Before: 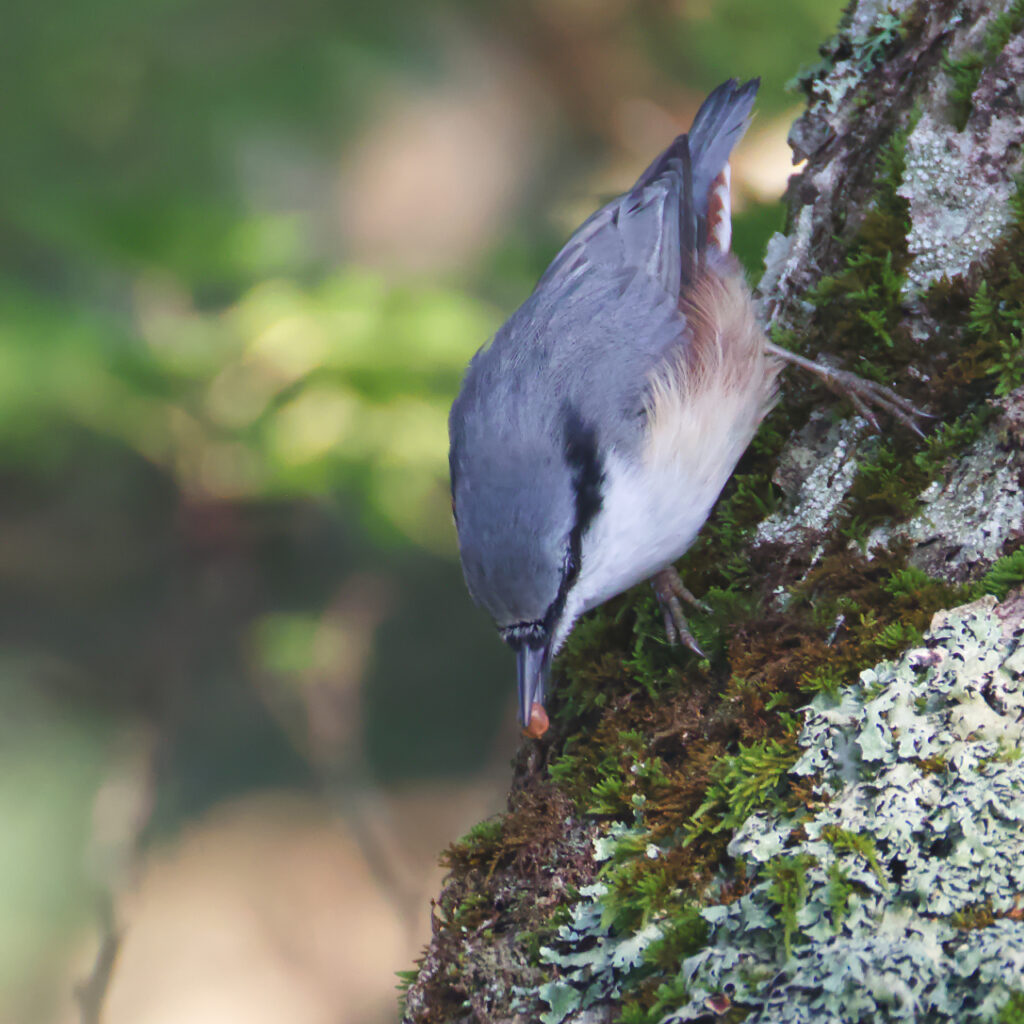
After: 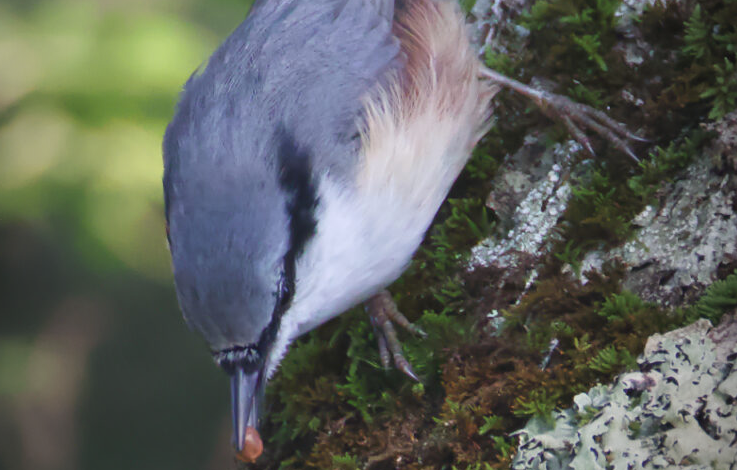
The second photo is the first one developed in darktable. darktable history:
vignetting: fall-off start 72.14%, fall-off radius 108.07%, brightness -0.713, saturation -0.488, center (-0.054, -0.359), width/height ratio 0.729
crop and rotate: left 27.938%, top 27.046%, bottom 27.046%
